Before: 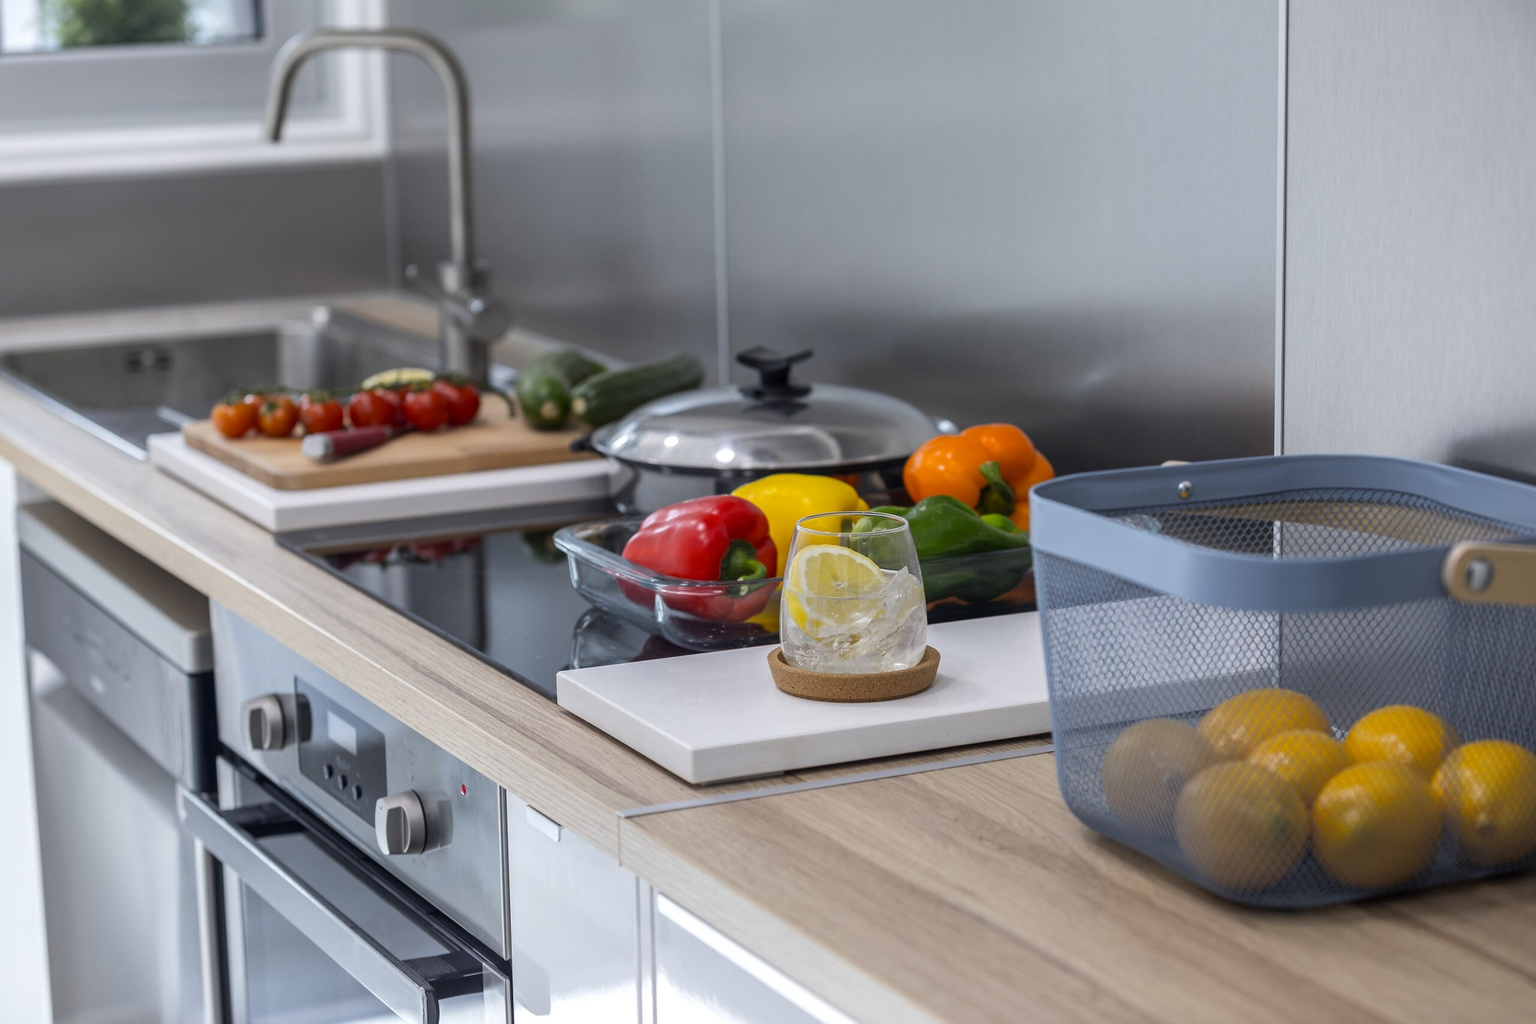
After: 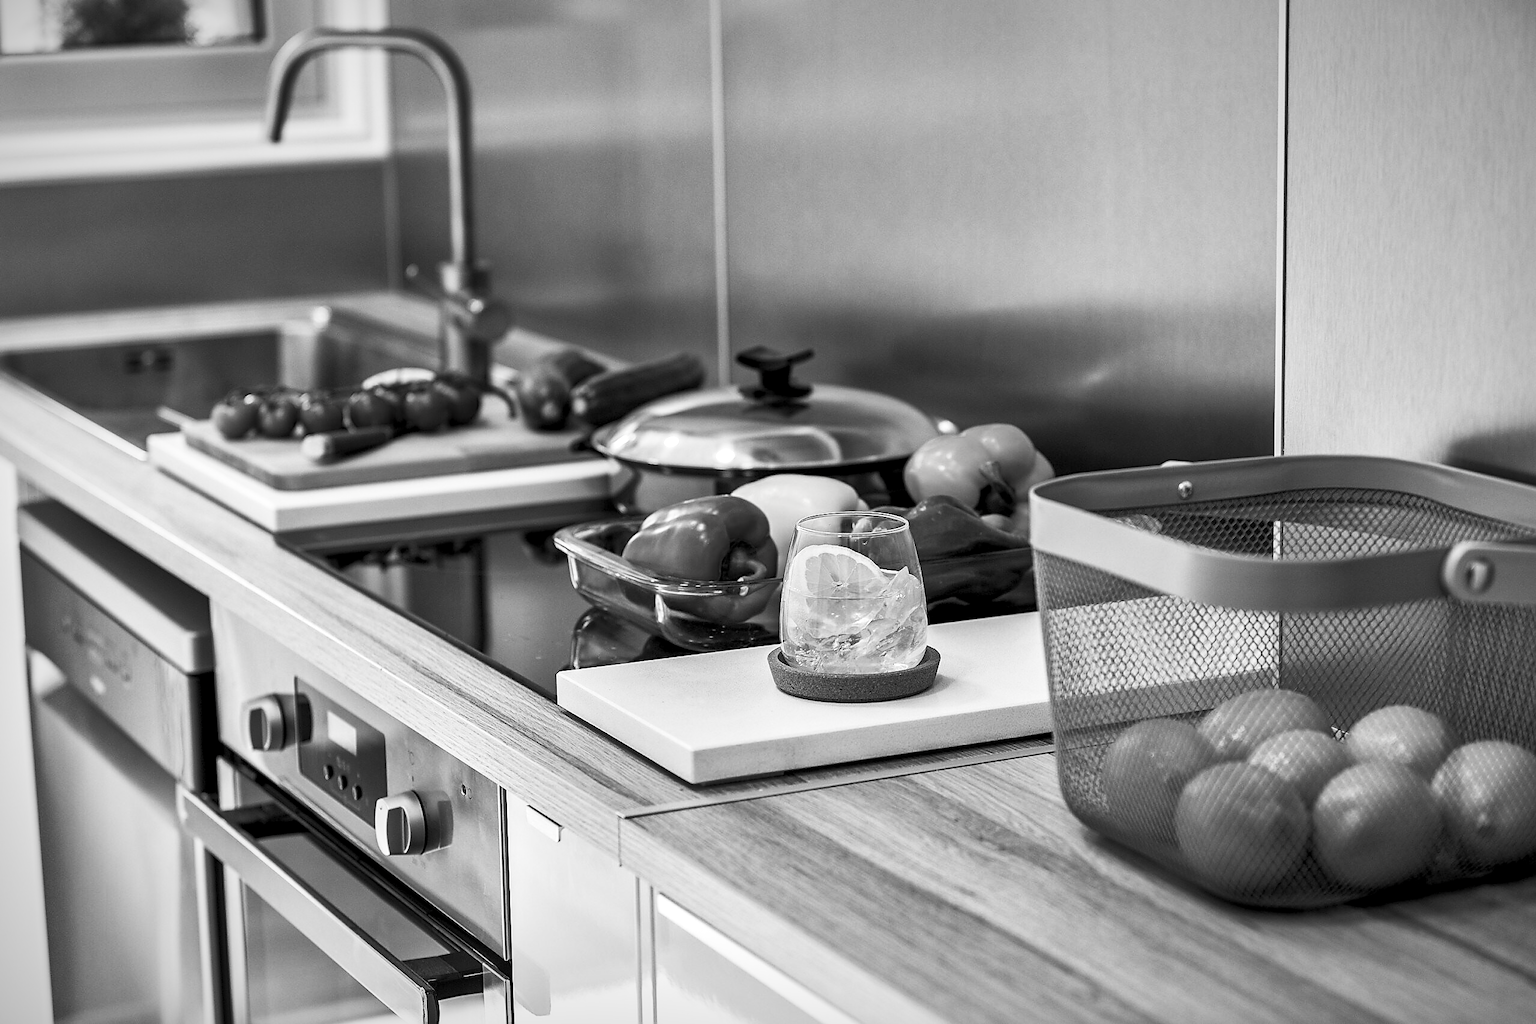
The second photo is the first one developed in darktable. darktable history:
exposure: black level correction 0.009, exposure -0.639 EV, compensate exposure bias true, compensate highlight preservation false
local contrast: mode bilateral grid, contrast 21, coarseness 49, detail 150%, midtone range 0.2
shadows and highlights: shadows 60.54, soften with gaussian
contrast brightness saturation: contrast 0.53, brightness 0.481, saturation -0.994
sharpen: radius 1.363, amount 1.246, threshold 0.725
vignetting: fall-off radius 70.38%, brightness -0.486, automatic ratio true, unbound false
